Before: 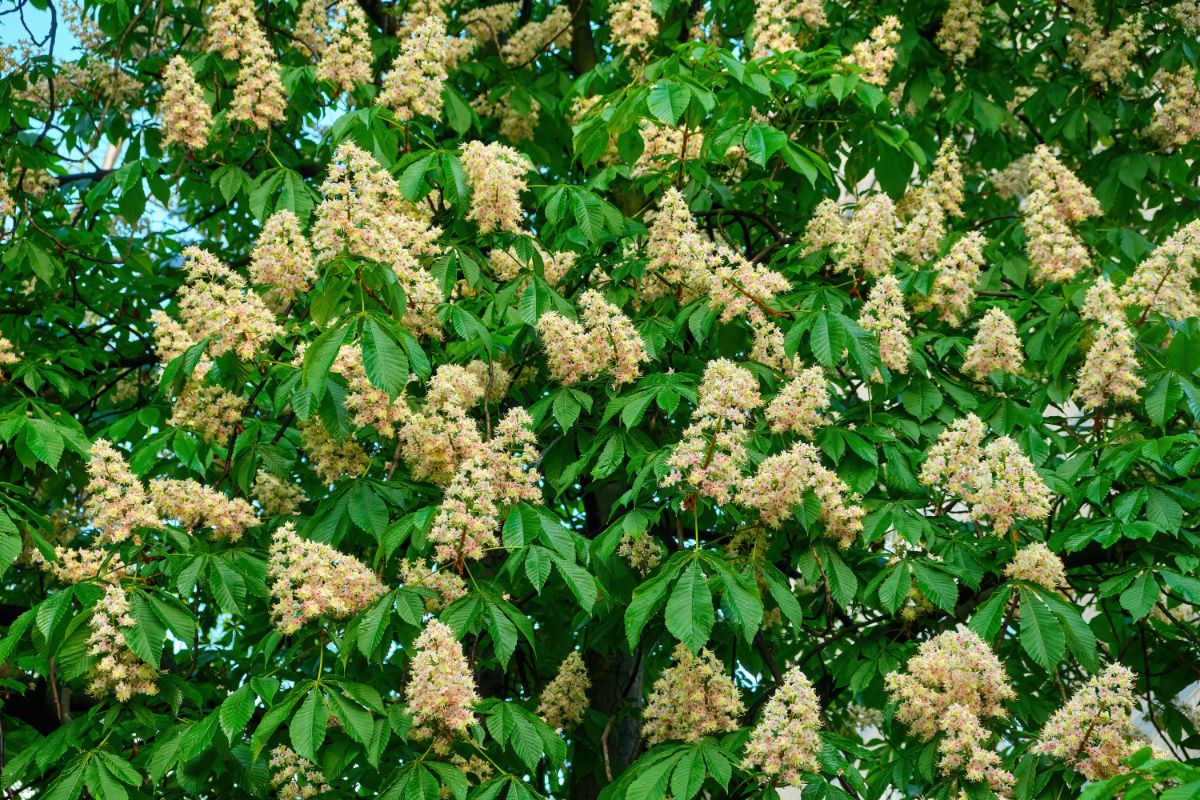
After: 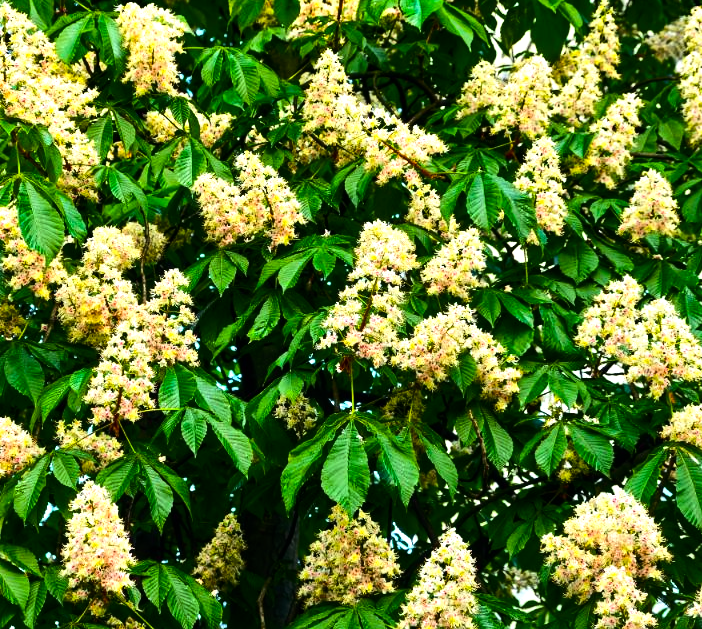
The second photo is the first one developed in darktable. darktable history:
crop and rotate: left 28.722%, top 17.297%, right 12.73%, bottom 3.972%
color balance rgb: perceptual saturation grading › global saturation 30.701%
tone curve: curves: ch0 [(0, 0) (0.227, 0.17) (0.766, 0.774) (1, 1)]; ch1 [(0, 0) (0.114, 0.127) (0.437, 0.452) (0.498, 0.498) (0.529, 0.541) (0.579, 0.589) (1, 1)]; ch2 [(0, 0) (0.233, 0.259) (0.493, 0.492) (0.587, 0.573) (1, 1)], color space Lab, independent channels, preserve colors none
tone equalizer: -8 EV -1.11 EV, -7 EV -1.04 EV, -6 EV -0.858 EV, -5 EV -0.601 EV, -3 EV 0.59 EV, -2 EV 0.856 EV, -1 EV 1.01 EV, +0 EV 1.07 EV, edges refinement/feathering 500, mask exposure compensation -1.57 EV, preserve details no
